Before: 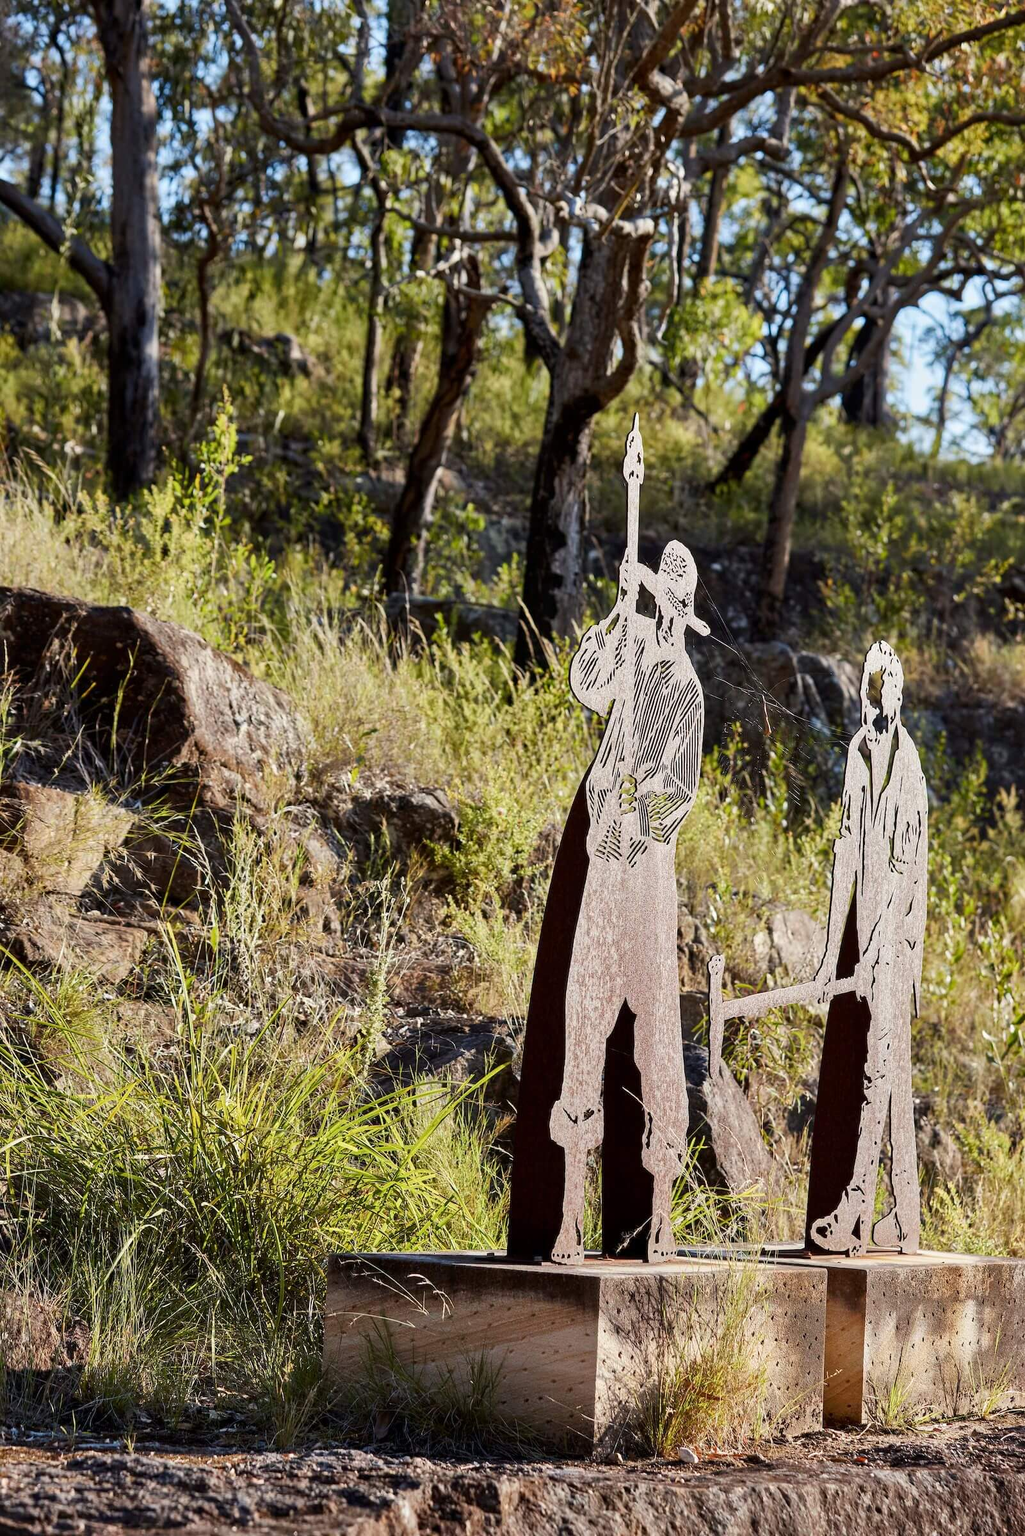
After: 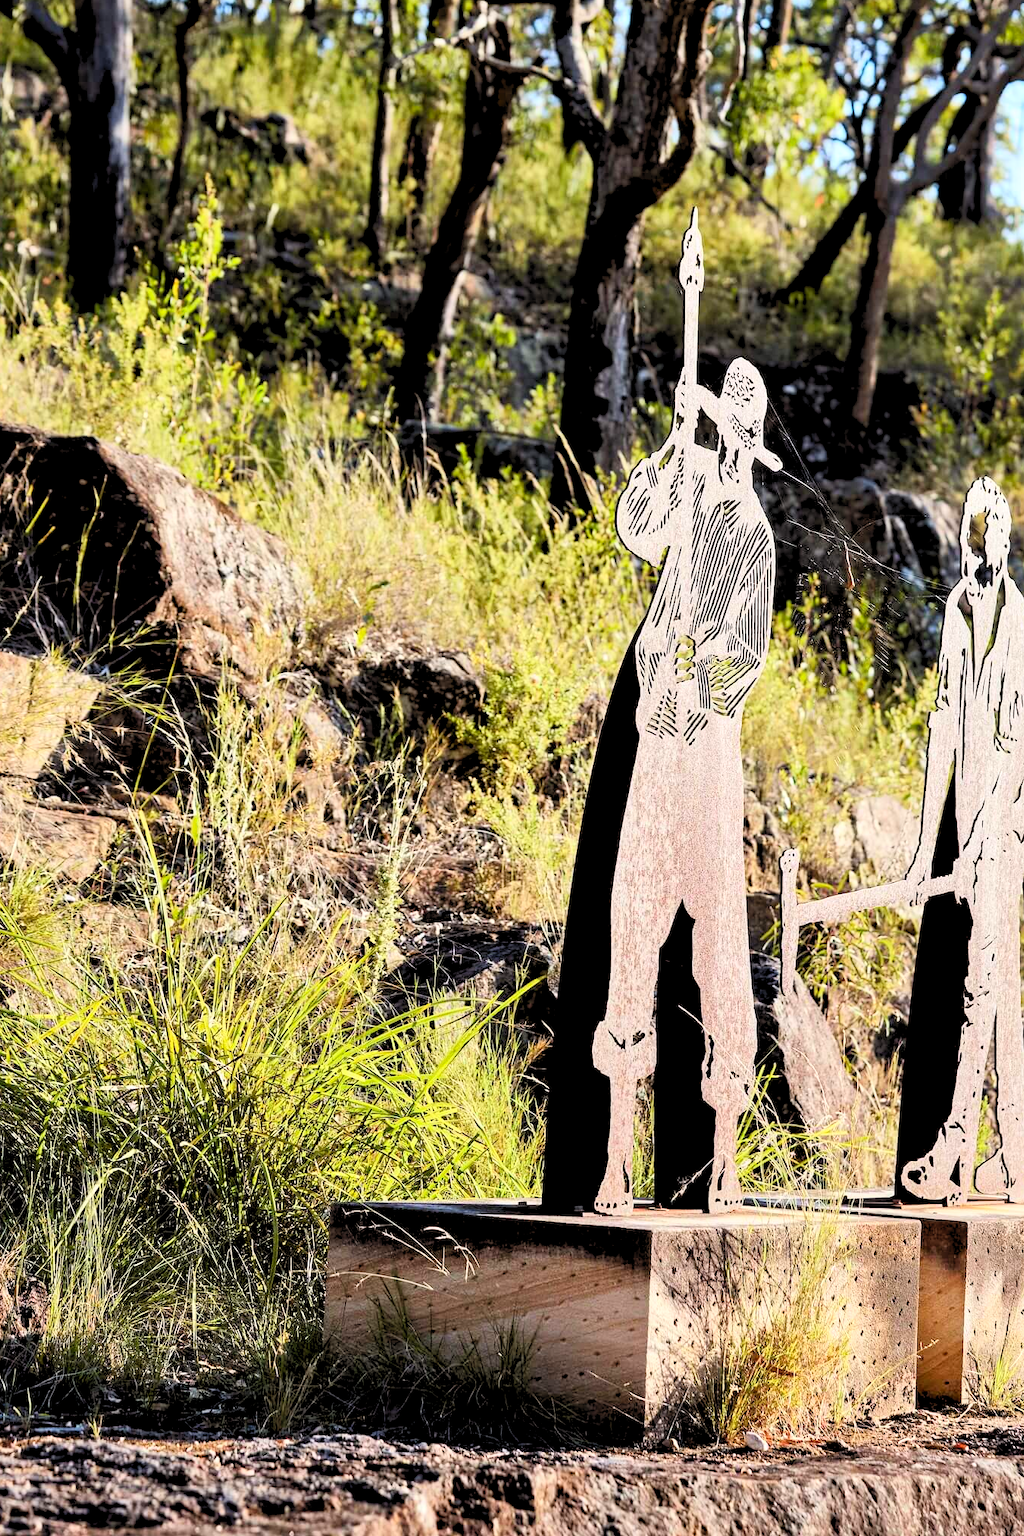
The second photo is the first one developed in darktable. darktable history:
rgb levels: levels [[0.013, 0.434, 0.89], [0, 0.5, 1], [0, 0.5, 1]]
crop and rotate: left 4.842%, top 15.51%, right 10.668%
contrast brightness saturation: contrast 0.2, brightness 0.16, saturation 0.22
